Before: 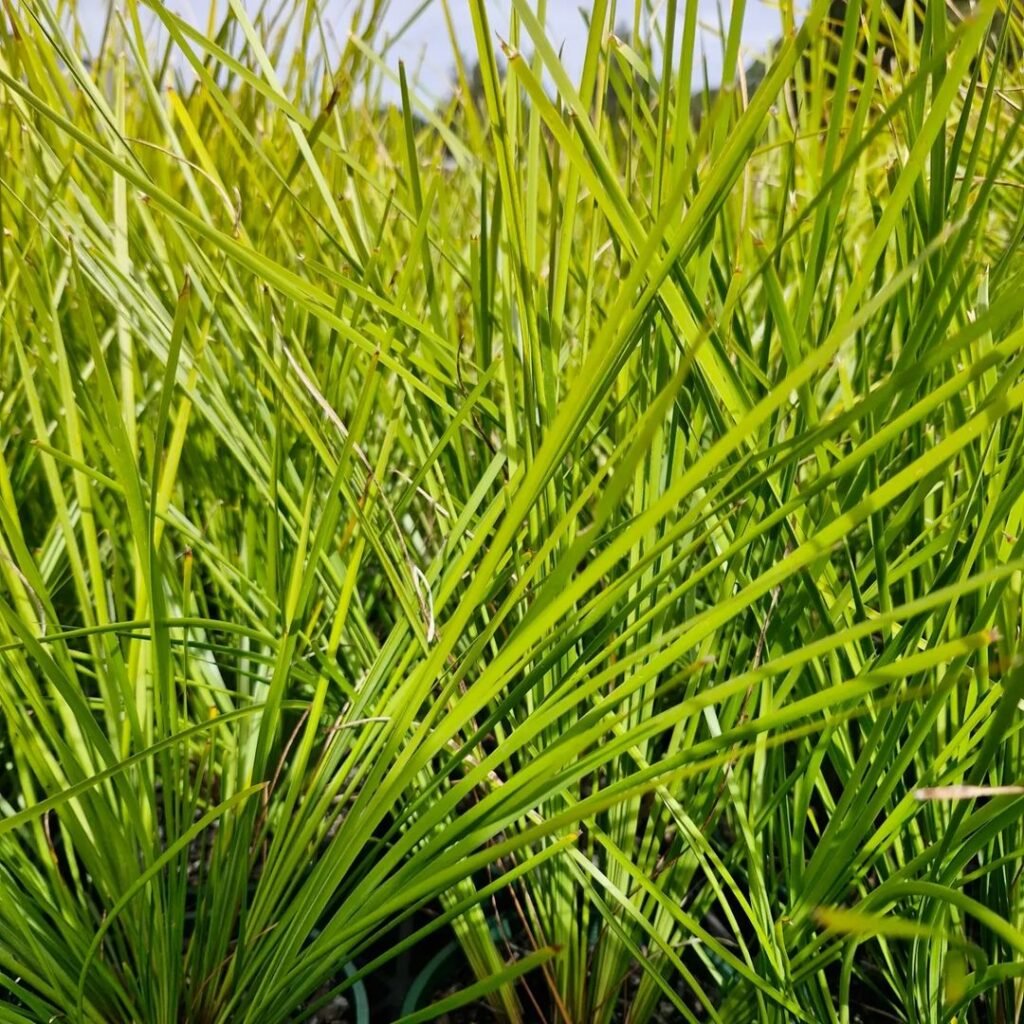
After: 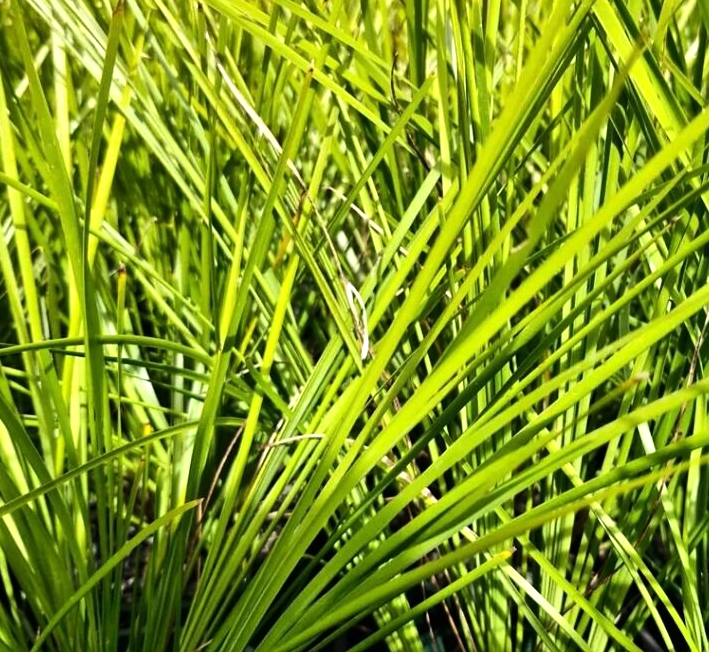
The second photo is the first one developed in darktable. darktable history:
tone equalizer: -8 EV -0.75 EV, -7 EV -0.7 EV, -6 EV -0.6 EV, -5 EV -0.4 EV, -3 EV 0.4 EV, -2 EV 0.6 EV, -1 EV 0.7 EV, +0 EV 0.75 EV, edges refinement/feathering 500, mask exposure compensation -1.57 EV, preserve details no
crop: left 6.488%, top 27.668%, right 24.183%, bottom 8.656%
